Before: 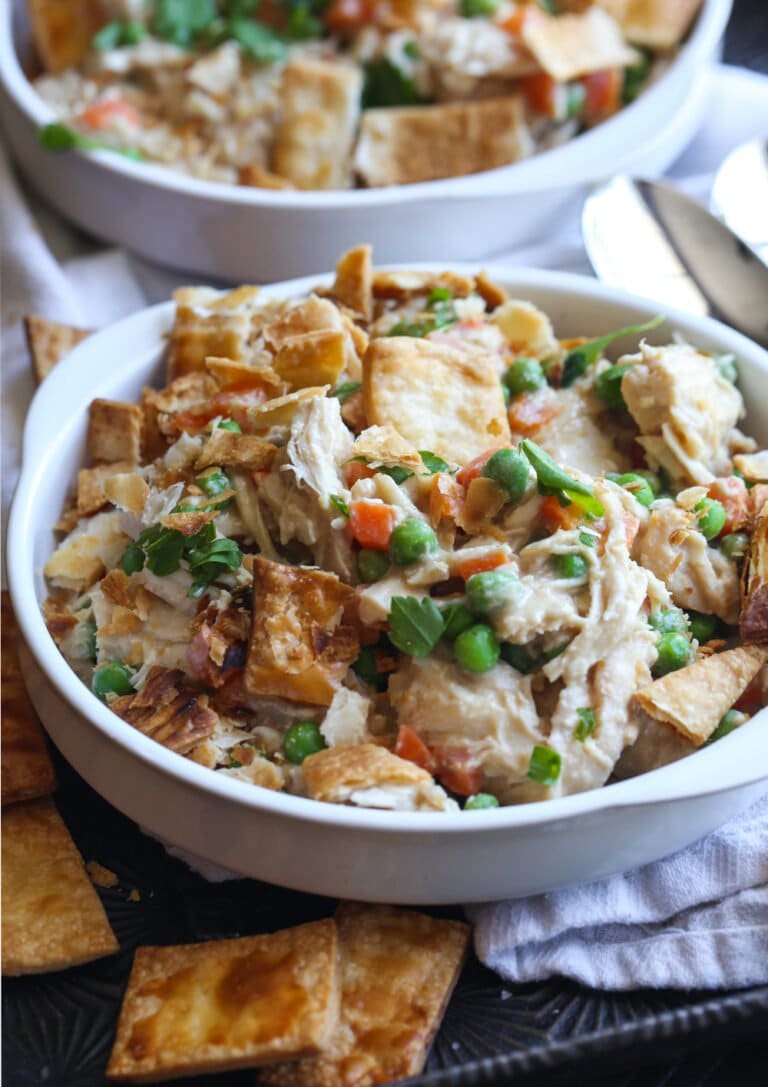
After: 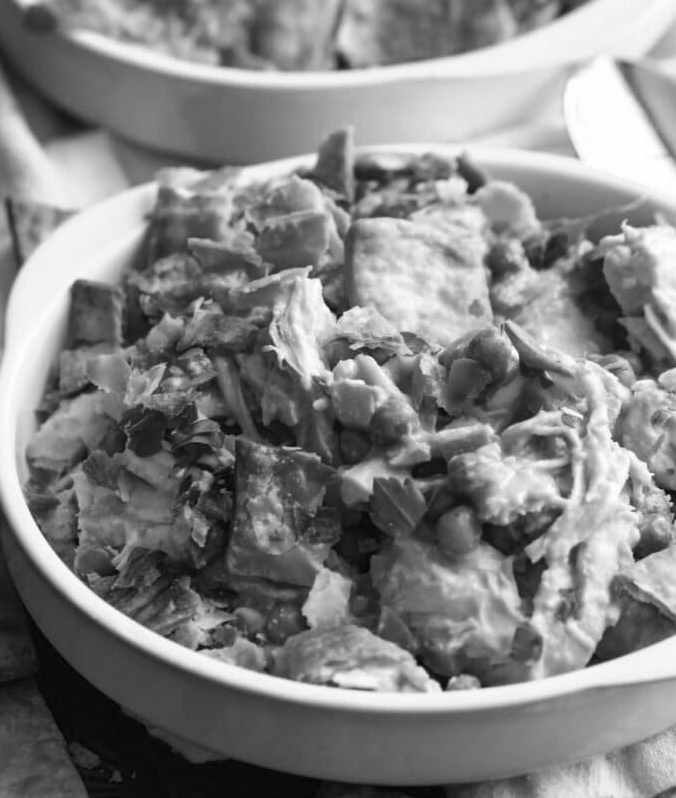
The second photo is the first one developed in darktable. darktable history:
crop and rotate: left 2.463%, top 11.023%, right 9.472%, bottom 15.495%
exposure: exposure -0.002 EV, compensate highlight preservation false
color calibration: output gray [0.253, 0.26, 0.487, 0], illuminant custom, x 0.368, y 0.373, temperature 4336.97 K
